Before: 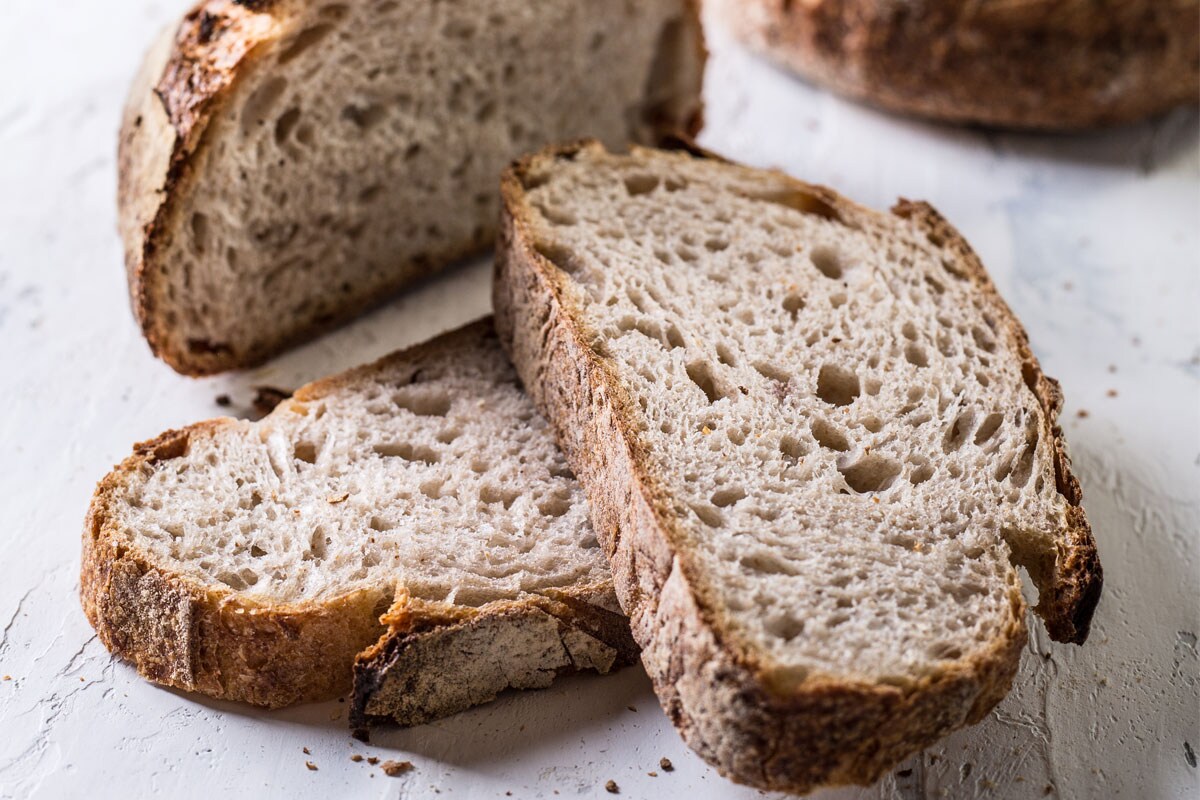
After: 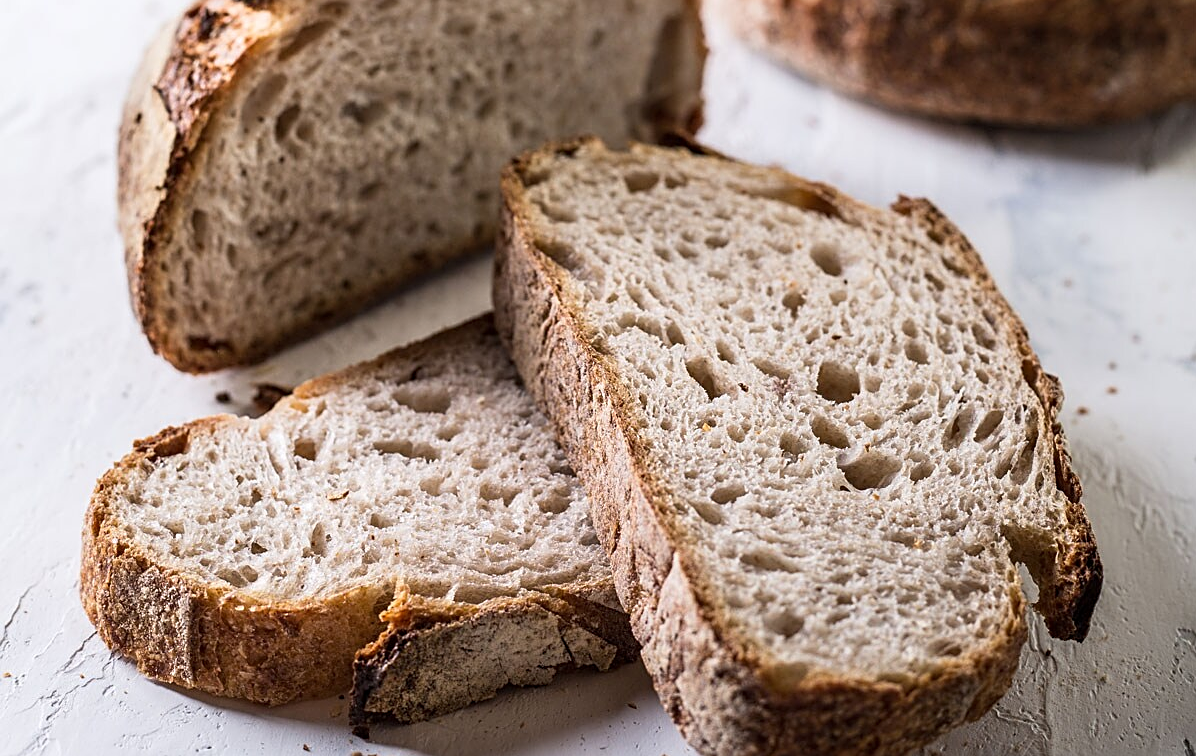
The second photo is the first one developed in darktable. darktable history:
crop: top 0.448%, right 0.264%, bottom 5.045%
tone equalizer: on, module defaults
sharpen: on, module defaults
white balance: emerald 1
